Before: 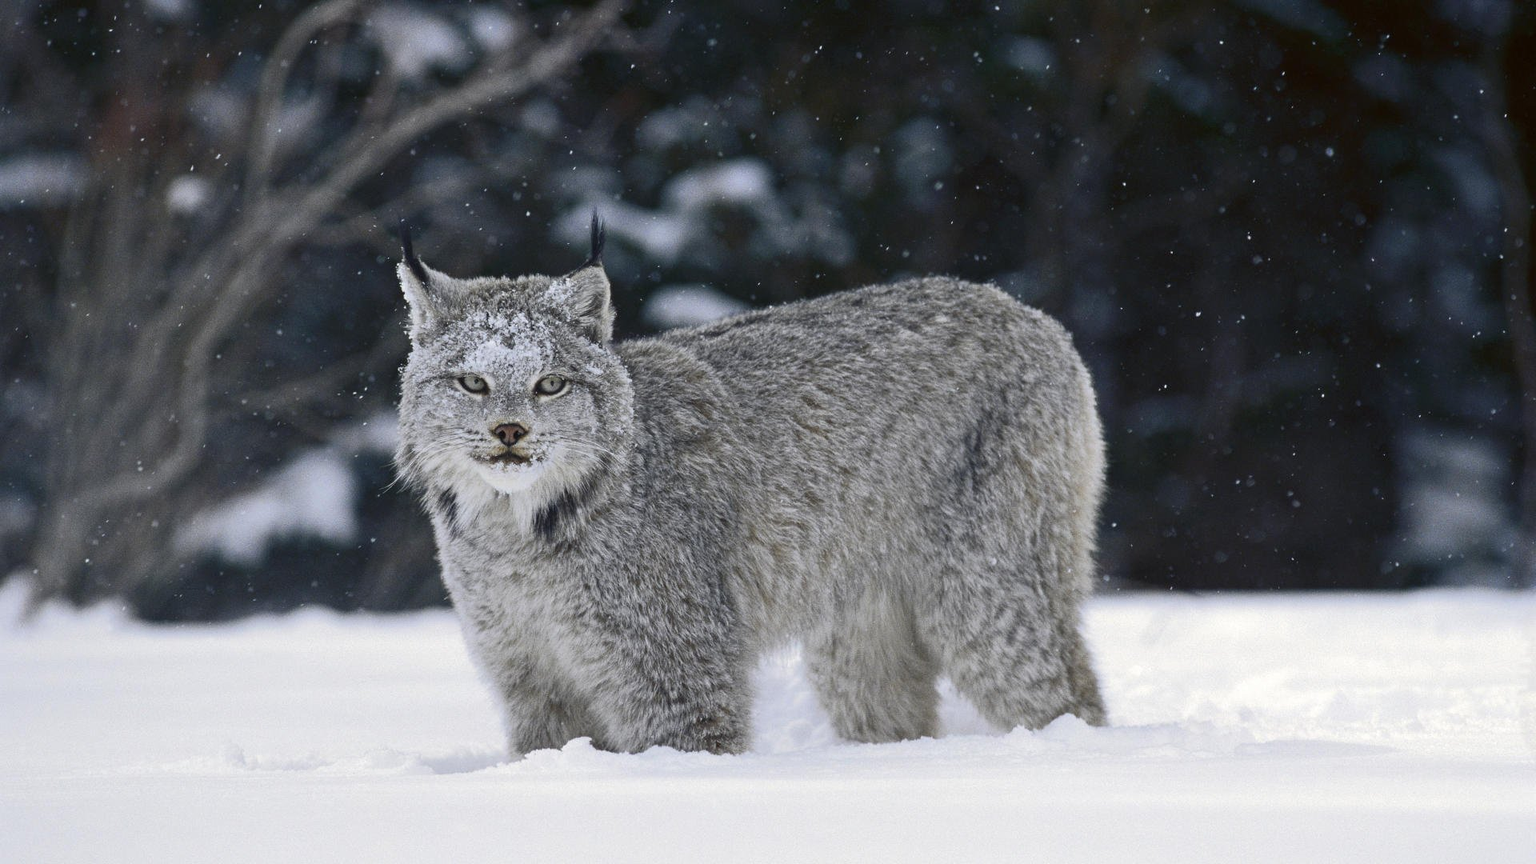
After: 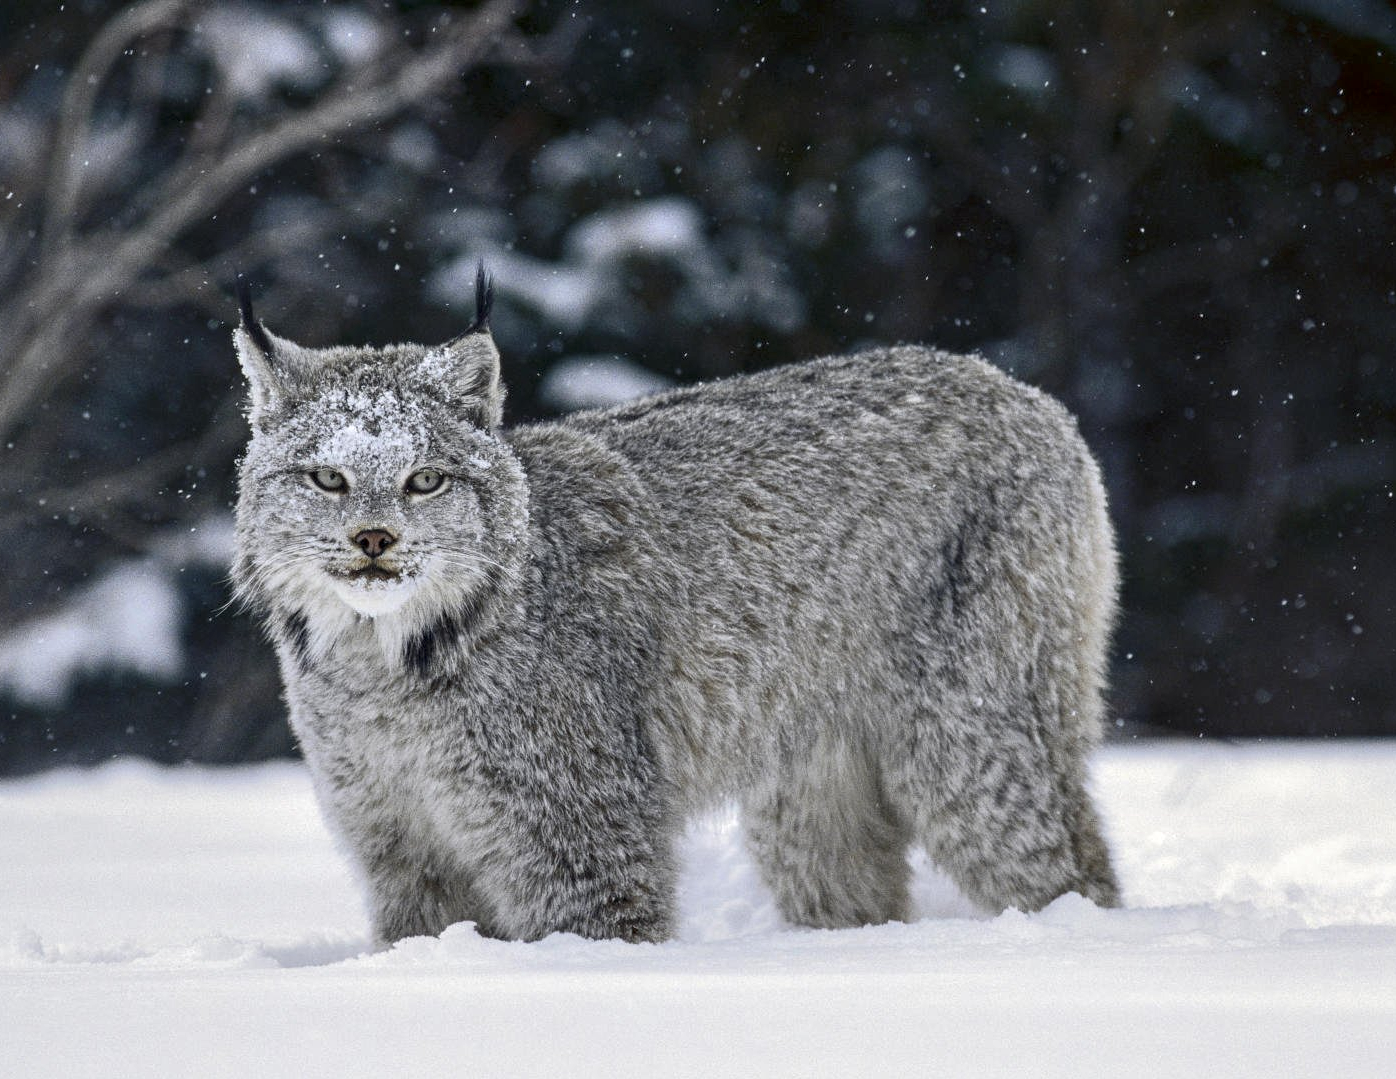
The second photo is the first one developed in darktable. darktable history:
levels: mode automatic
crop: left 13.747%, top 0%, right 13.498%
local contrast: highlights 42%, shadows 64%, detail 138%, midtone range 0.521
